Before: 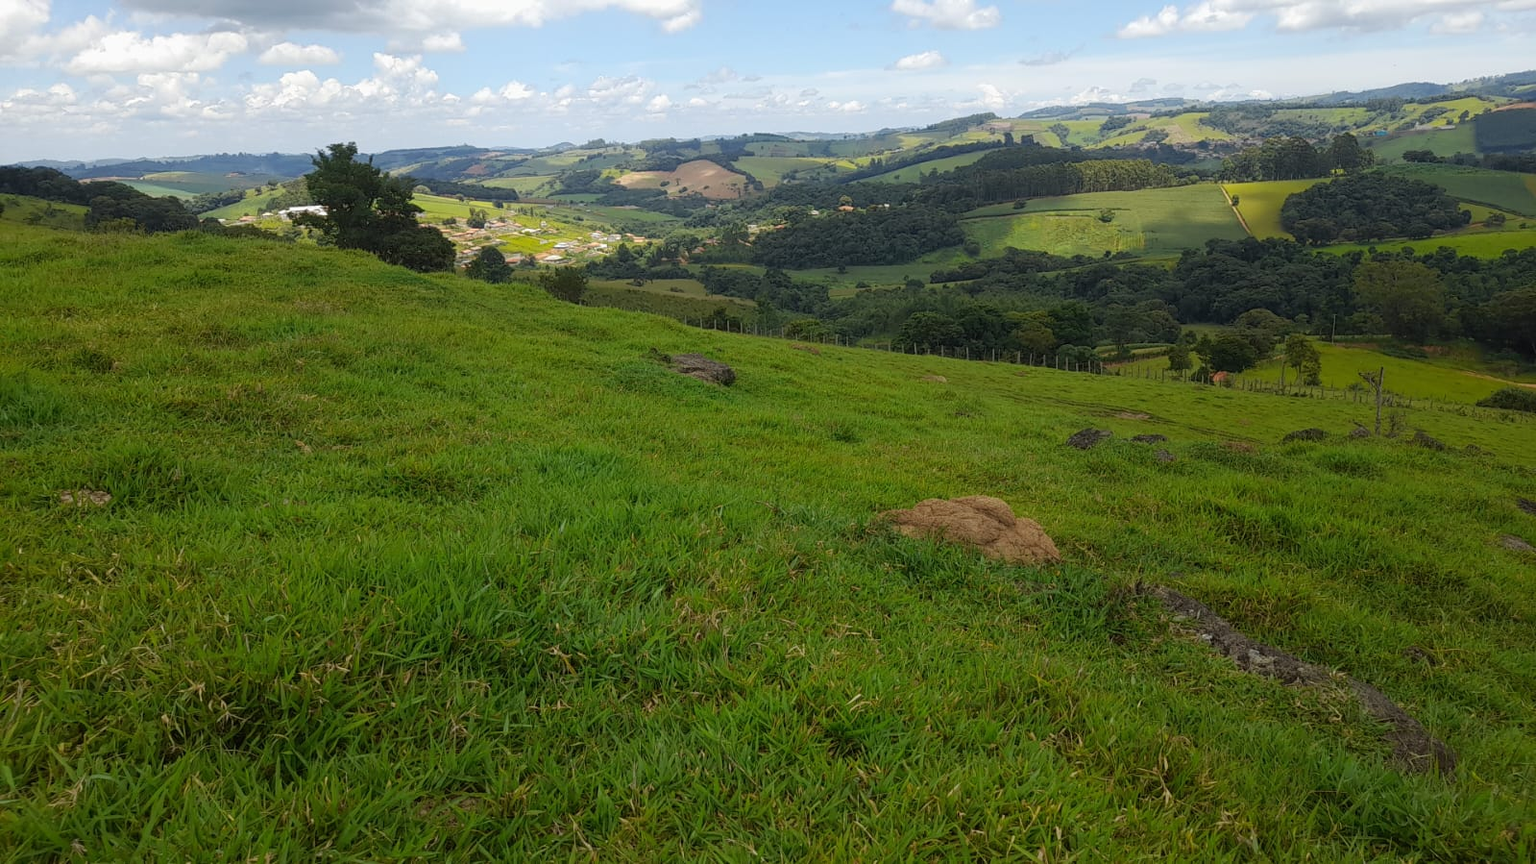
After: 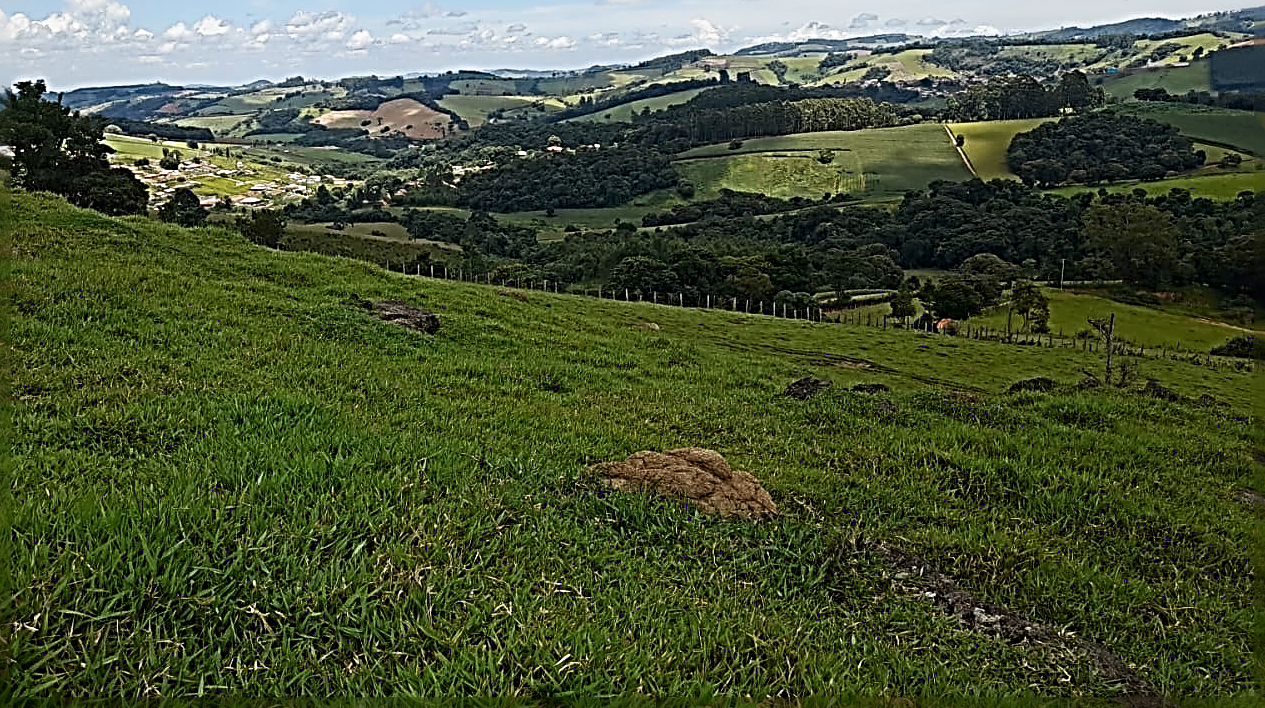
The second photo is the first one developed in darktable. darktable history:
contrast brightness saturation: contrast 0.067, brightness -0.135, saturation 0.049
sharpen: radius 4.005, amount 1.998
color zones: curves: ch1 [(0, 0.708) (0.088, 0.648) (0.245, 0.187) (0.429, 0.326) (0.571, 0.498) (0.714, 0.5) (0.857, 0.5) (1, 0.708)], mix -61.73%
filmic rgb: black relative exposure -16 EV, white relative exposure 2.9 EV, hardness 10
crop and rotate: left 20.396%, top 7.73%, right 0.446%, bottom 13.508%
